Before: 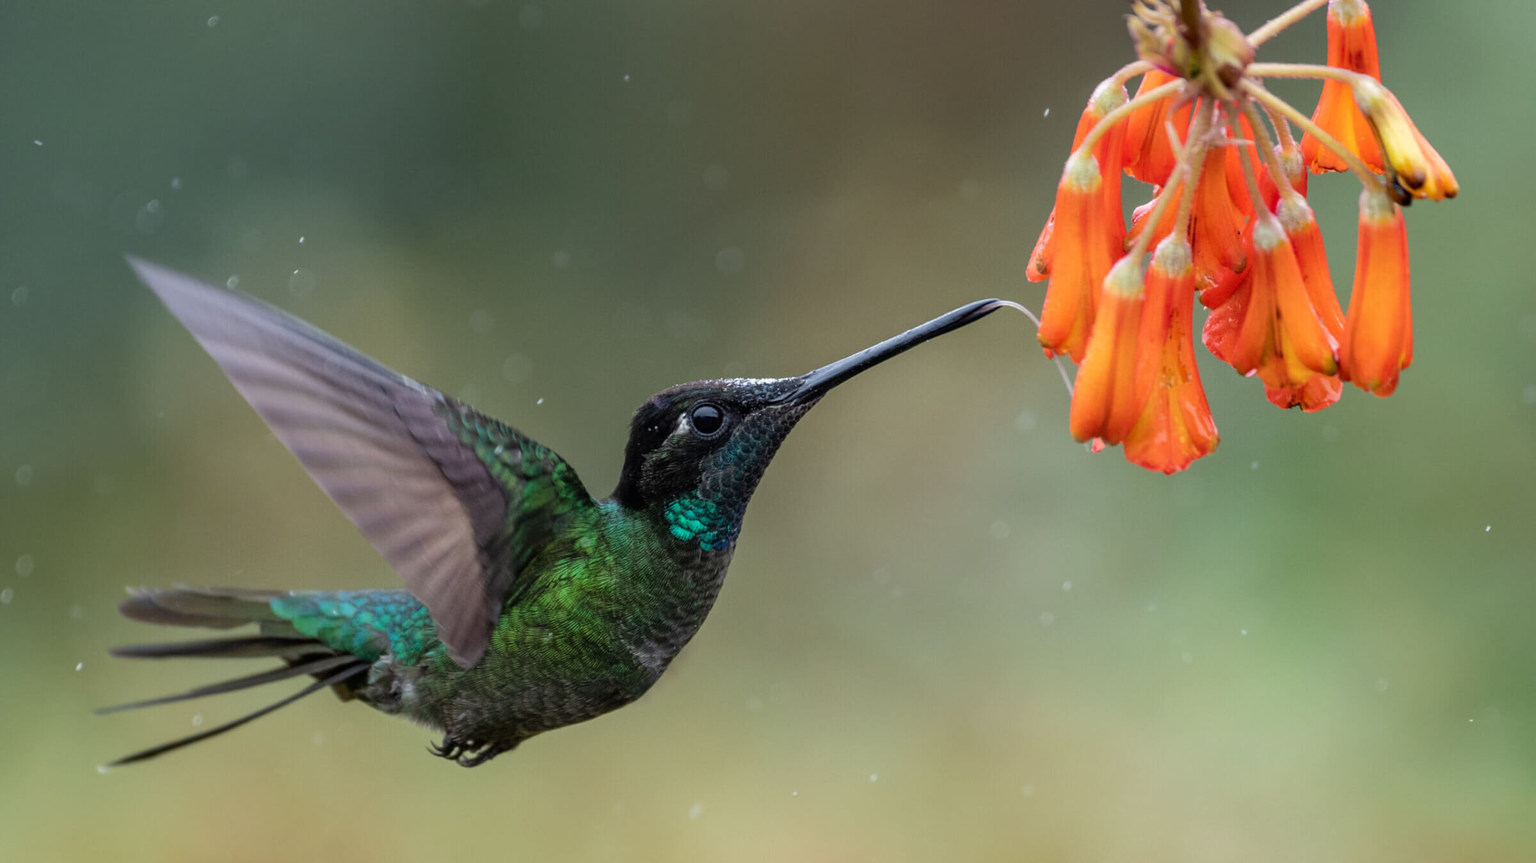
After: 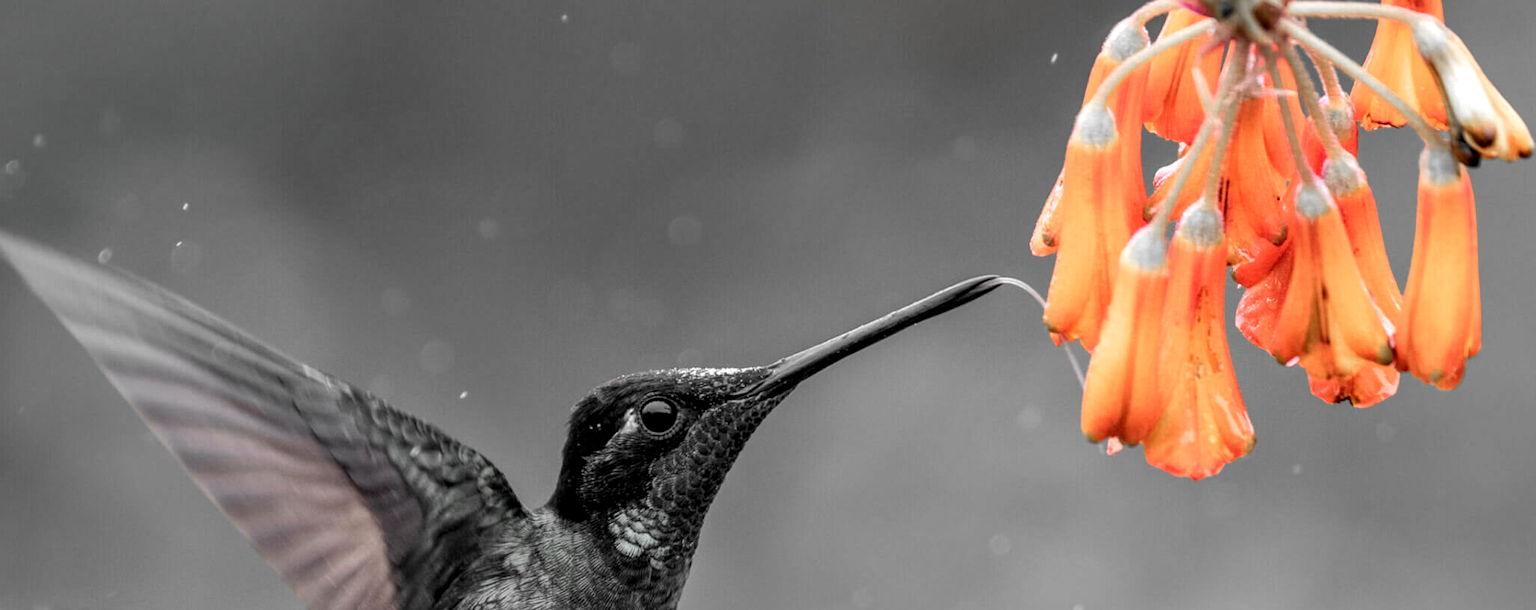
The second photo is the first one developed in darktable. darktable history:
shadows and highlights: shadows 58.27, soften with gaussian
crop and rotate: left 9.33%, top 7.322%, right 4.903%, bottom 31.94%
color zones: curves: ch0 [(0, 0.65) (0.096, 0.644) (0.221, 0.539) (0.429, 0.5) (0.571, 0.5) (0.714, 0.5) (0.857, 0.5) (1, 0.65)]; ch1 [(0, 0.5) (0.143, 0.5) (0.257, -0.002) (0.429, 0.04) (0.571, -0.001) (0.714, -0.015) (0.857, 0.024) (1, 0.5)]
local contrast: detail 130%
